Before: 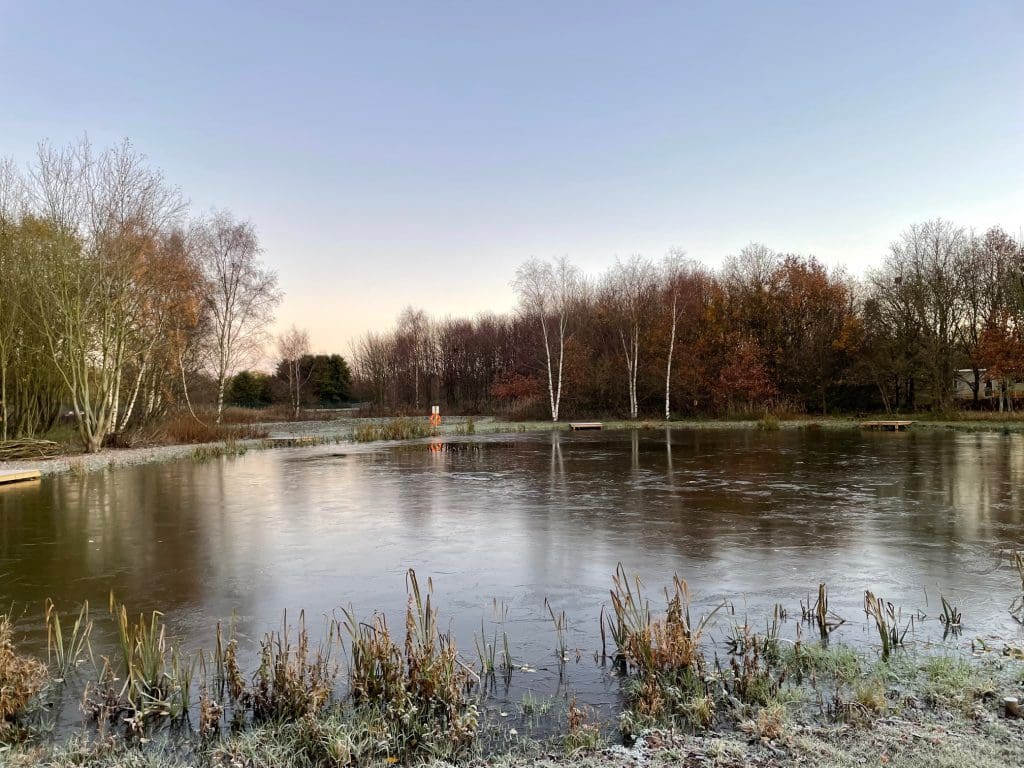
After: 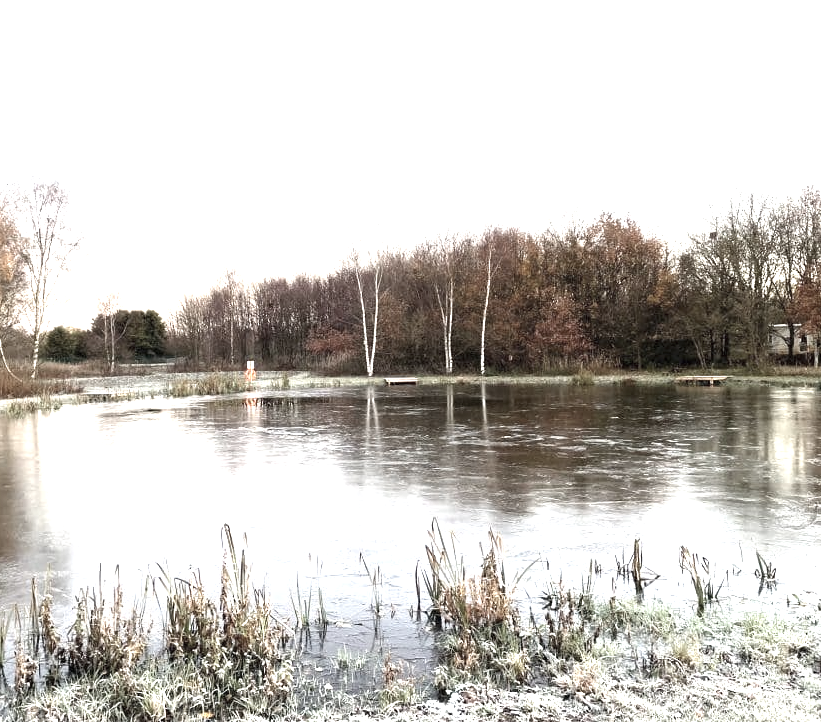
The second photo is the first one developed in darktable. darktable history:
crop and rotate: left 18.098%, top 5.903%, right 1.675%
exposure: black level correction 0, exposure 1.682 EV, compensate highlight preservation false
color correction: highlights b* -0.059, saturation 0.473
